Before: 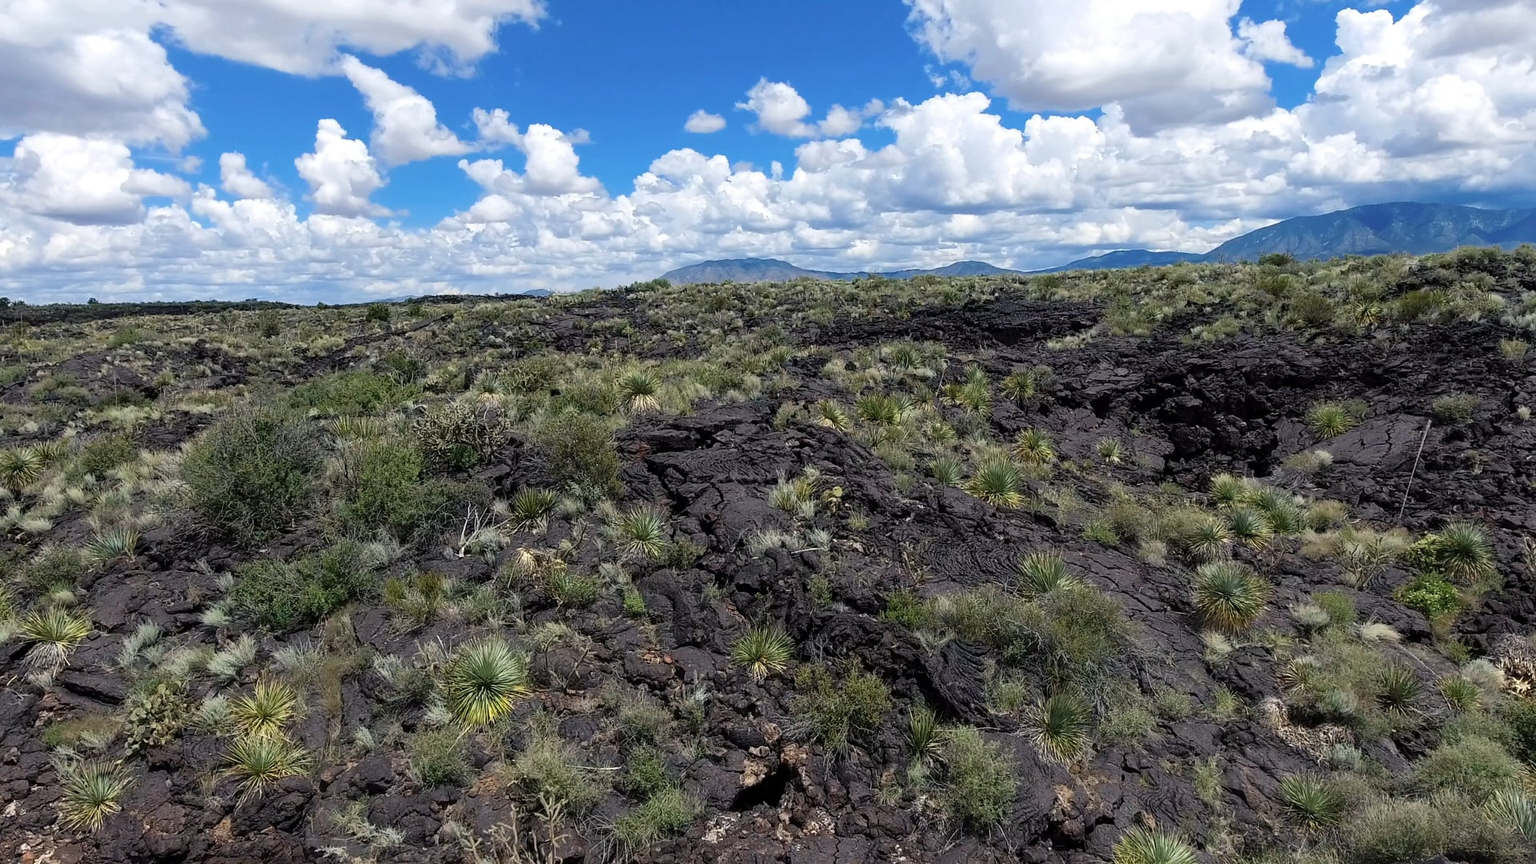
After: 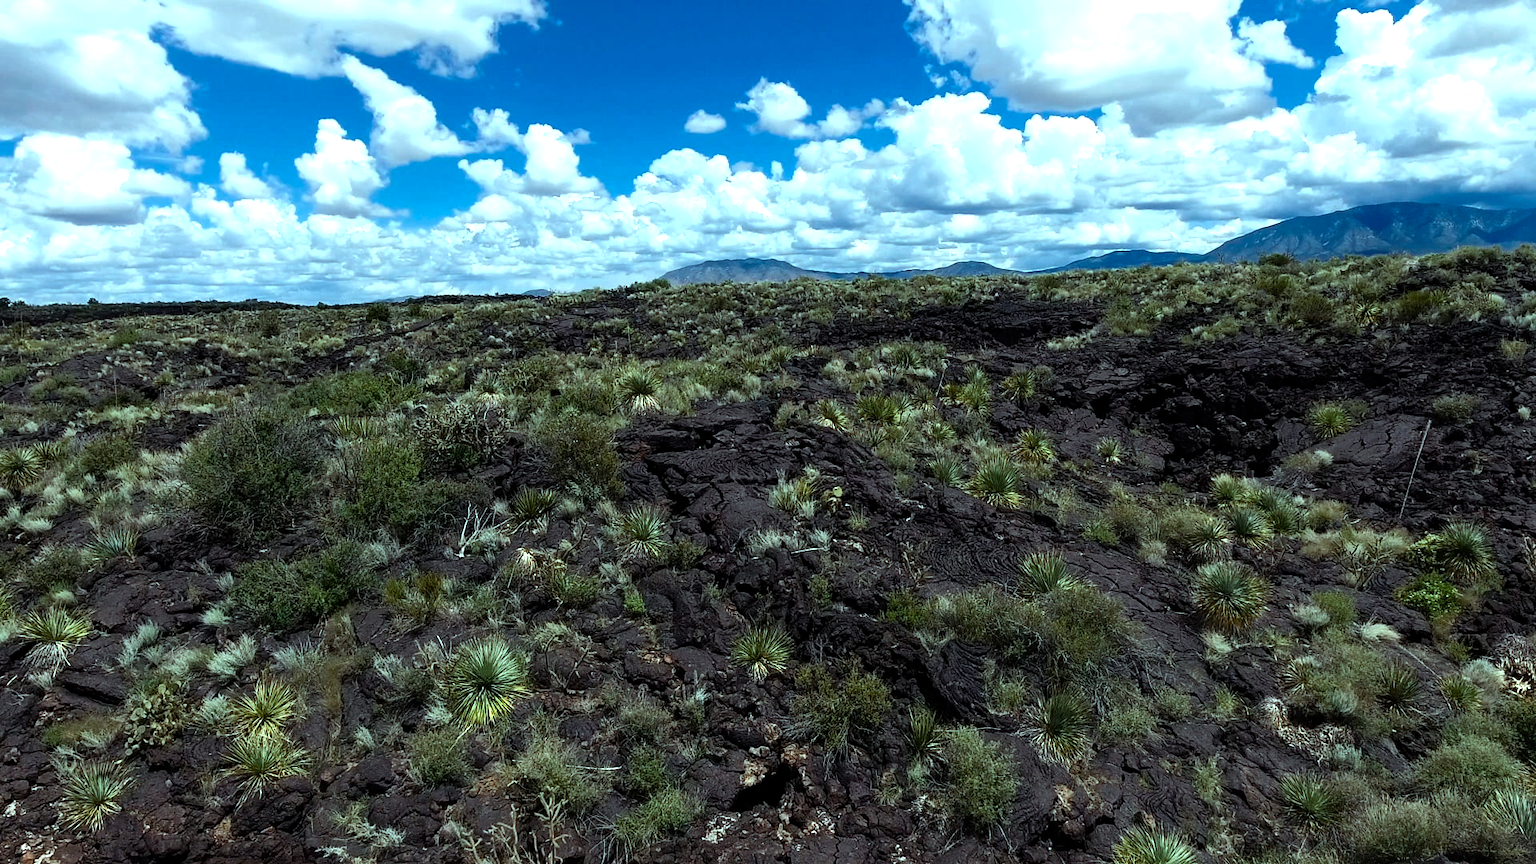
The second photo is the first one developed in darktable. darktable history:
color balance rgb: power › luminance -14.839%, highlights gain › chroma 4.043%, highlights gain › hue 201.08°, perceptual saturation grading › global saturation 20%, perceptual saturation grading › highlights -25.048%, perceptual saturation grading › shadows 25.581%, perceptual brilliance grading › global brilliance 15.044%, perceptual brilliance grading › shadows -34.628%
